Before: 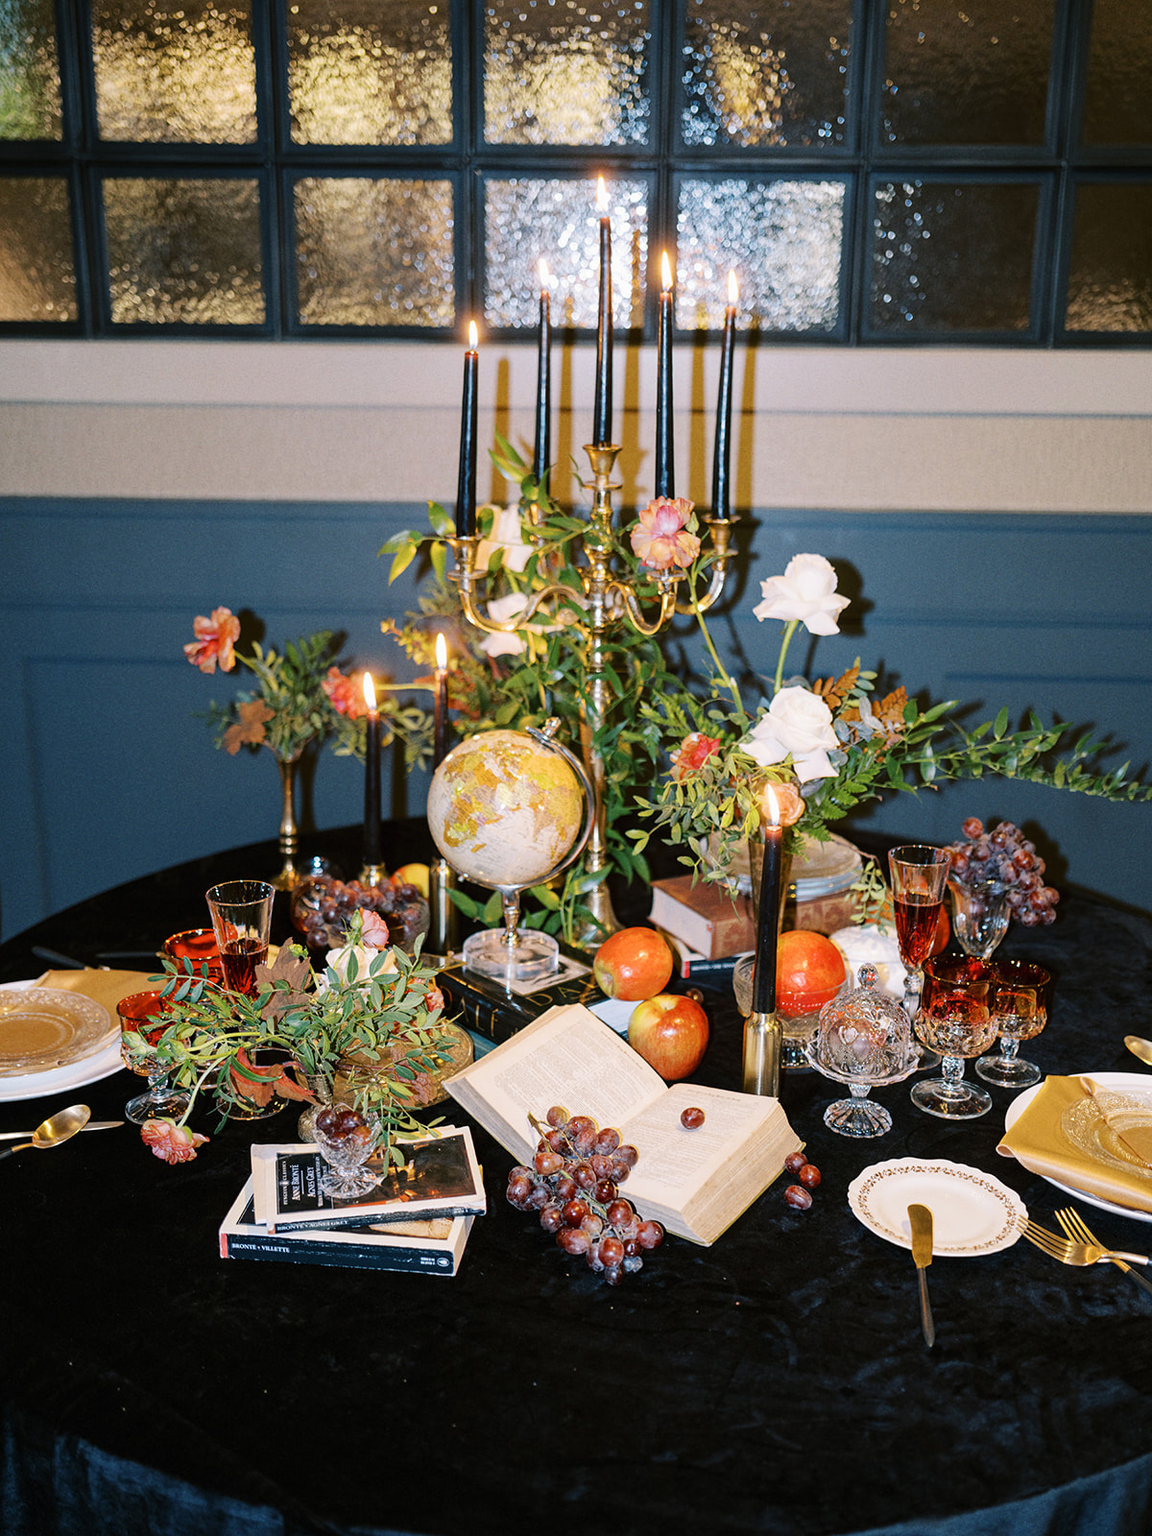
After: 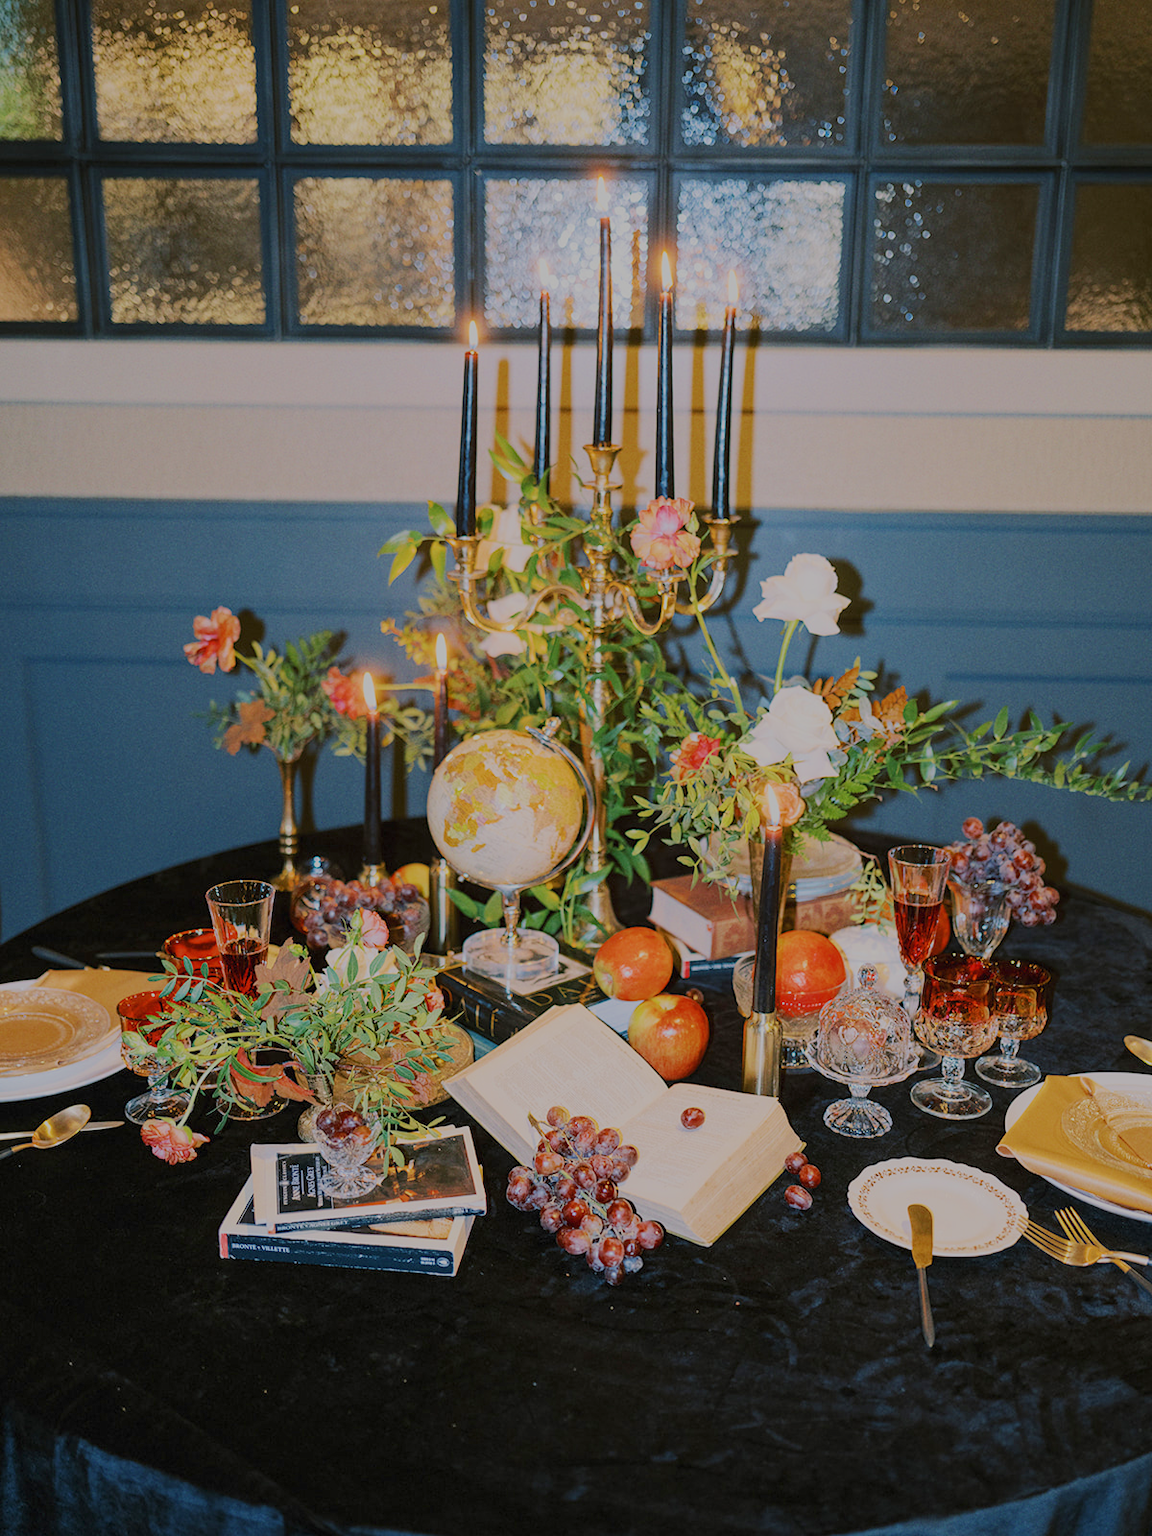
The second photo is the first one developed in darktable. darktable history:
filmic rgb: black relative exposure -14 EV, white relative exposure 8 EV, threshold 3 EV, hardness 3.74, latitude 50%, contrast 0.5, color science v5 (2021), contrast in shadows safe, contrast in highlights safe, enable highlight reconstruction true
tone equalizer: -8 EV -0.75 EV, -7 EV -0.7 EV, -6 EV -0.6 EV, -5 EV -0.4 EV, -3 EV 0.4 EV, -2 EV 0.6 EV, -1 EV 0.7 EV, +0 EV 0.75 EV, edges refinement/feathering 500, mask exposure compensation -1.57 EV, preserve details no
